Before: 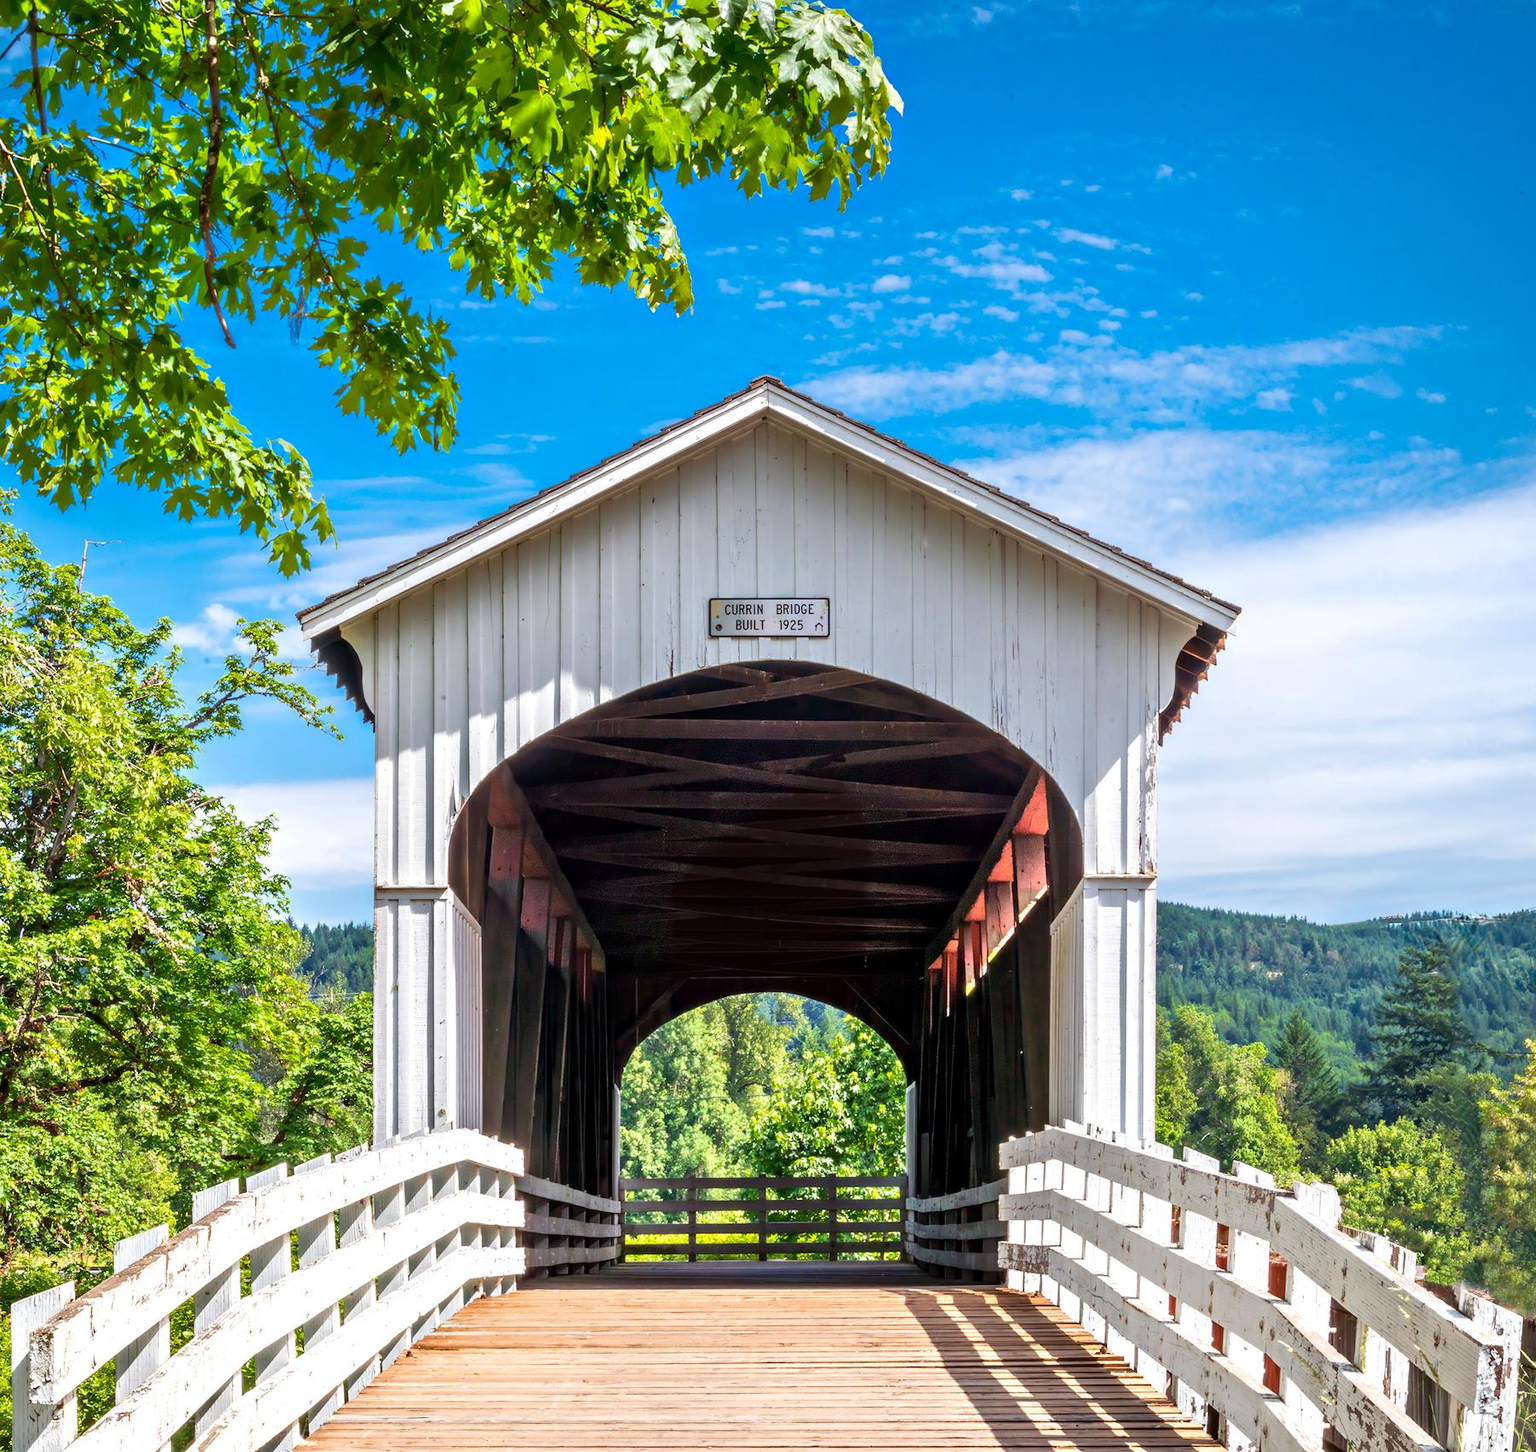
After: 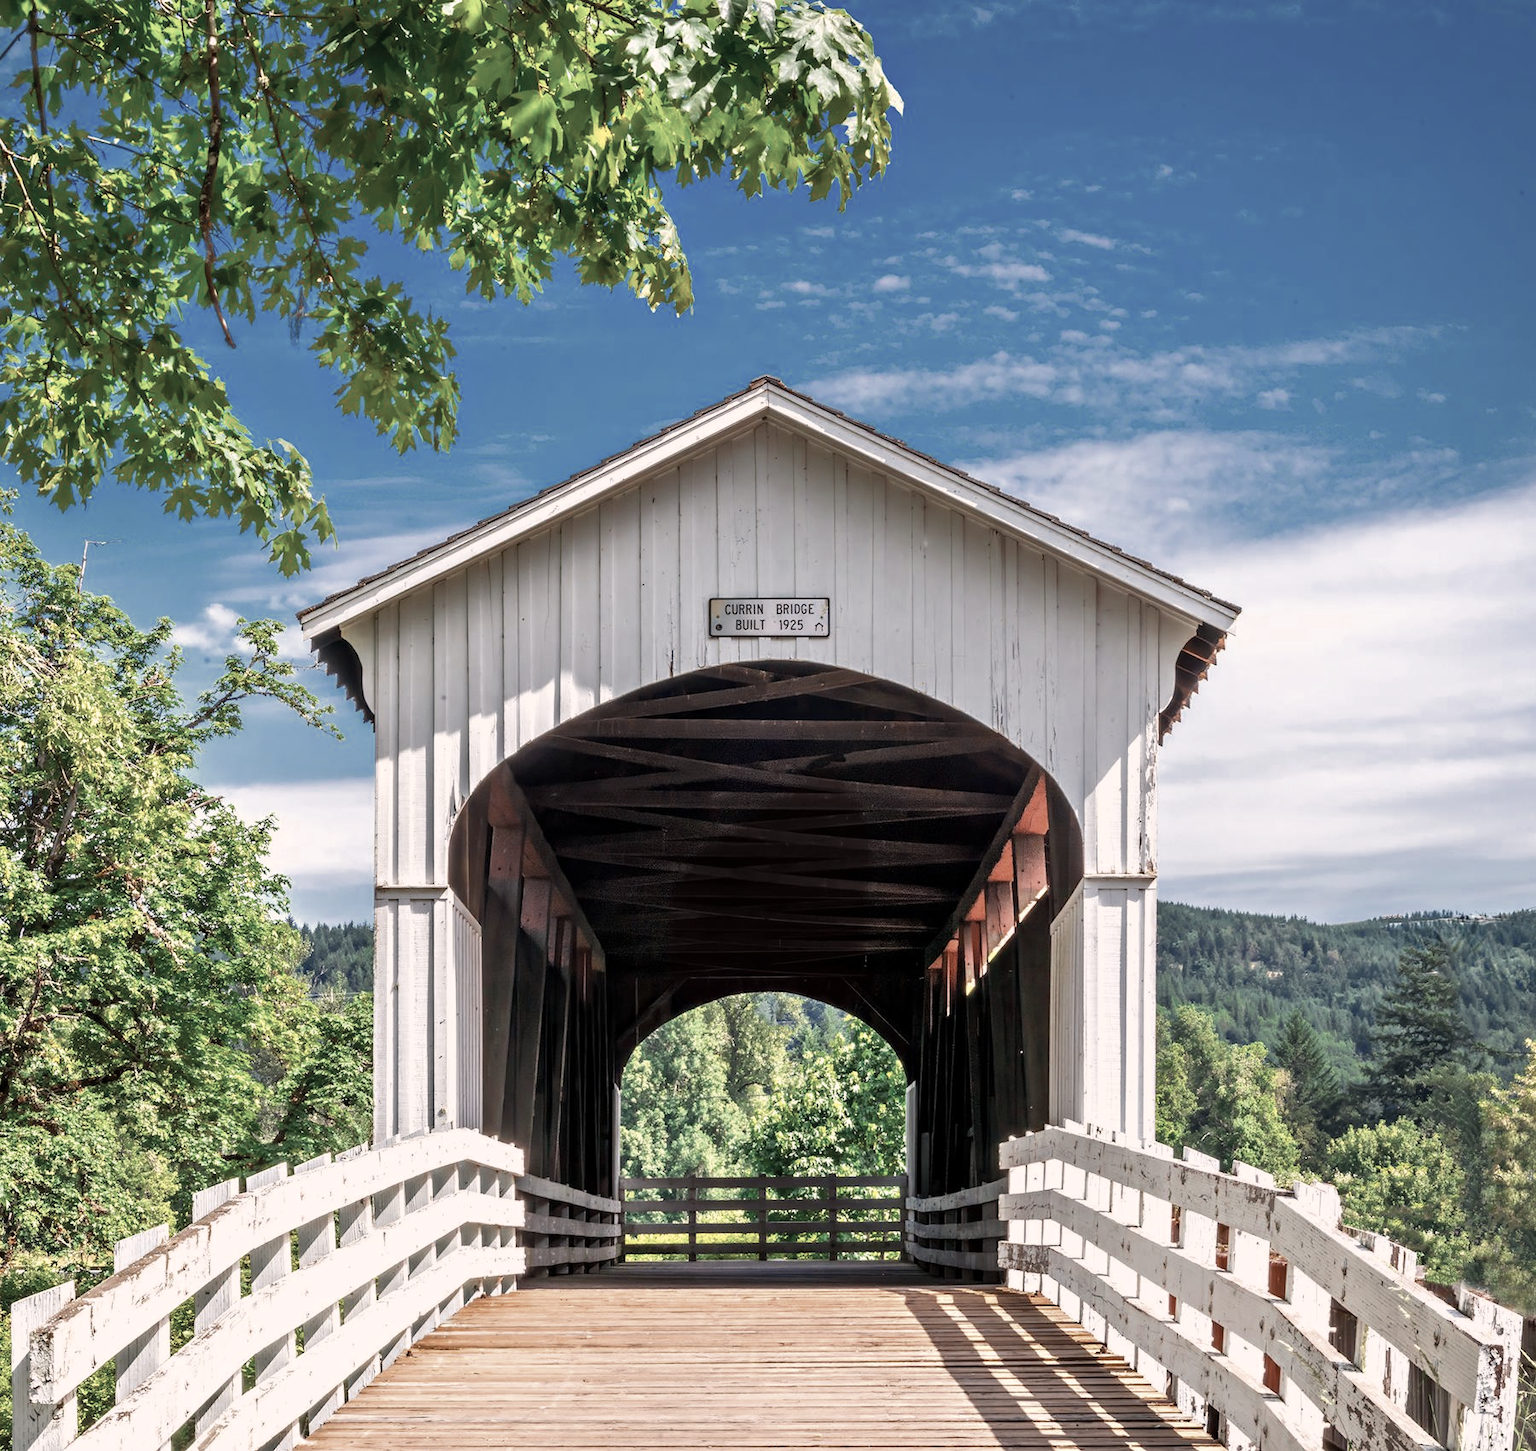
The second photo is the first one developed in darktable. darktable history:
color zones: curves: ch0 [(0, 0.5) (0.125, 0.4) (0.25, 0.5) (0.375, 0.4) (0.5, 0.4) (0.625, 0.35) (0.75, 0.35) (0.875, 0.5)]; ch1 [(0, 0.35) (0.125, 0.45) (0.25, 0.35) (0.375, 0.35) (0.5, 0.35) (0.625, 0.35) (0.75, 0.45) (0.875, 0.35)]; ch2 [(0, 0.6) (0.125, 0.5) (0.25, 0.5) (0.375, 0.6) (0.5, 0.6) (0.625, 0.5) (0.75, 0.5) (0.875, 0.5)]
color correction: highlights a* 5.59, highlights b* 5.24, saturation 0.68
